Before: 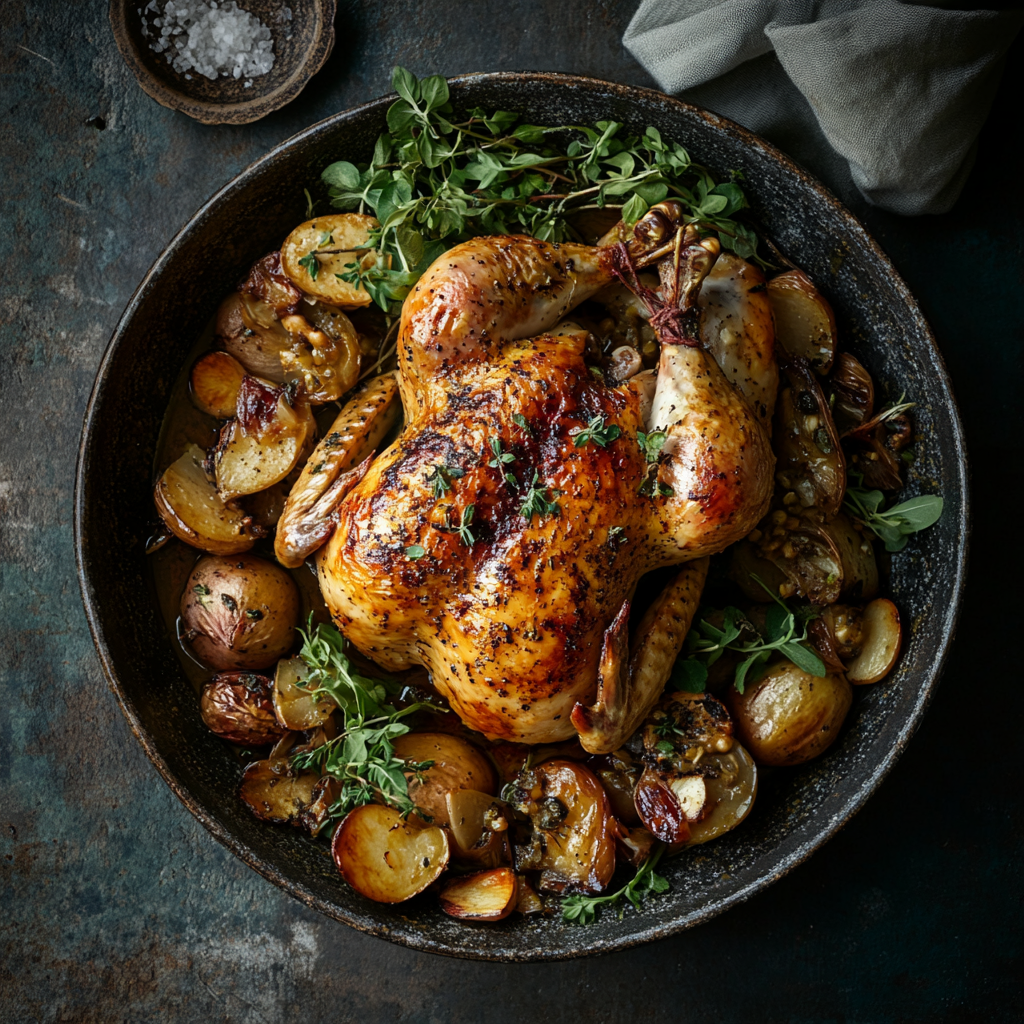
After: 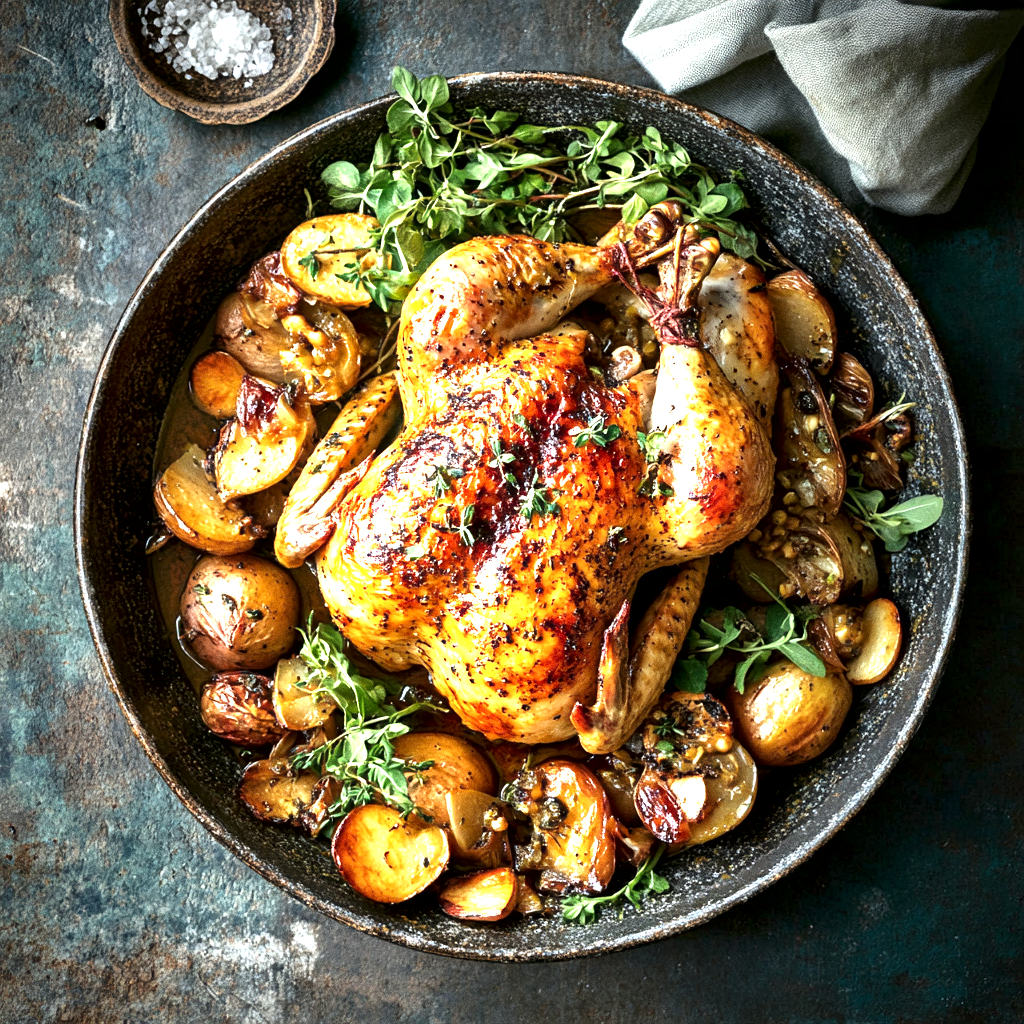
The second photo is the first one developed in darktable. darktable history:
white balance: red 1, blue 1
local contrast: mode bilateral grid, contrast 25, coarseness 47, detail 151%, midtone range 0.2
grain: coarseness 0.47 ISO
exposure: exposure 2 EV, compensate highlight preservation false
